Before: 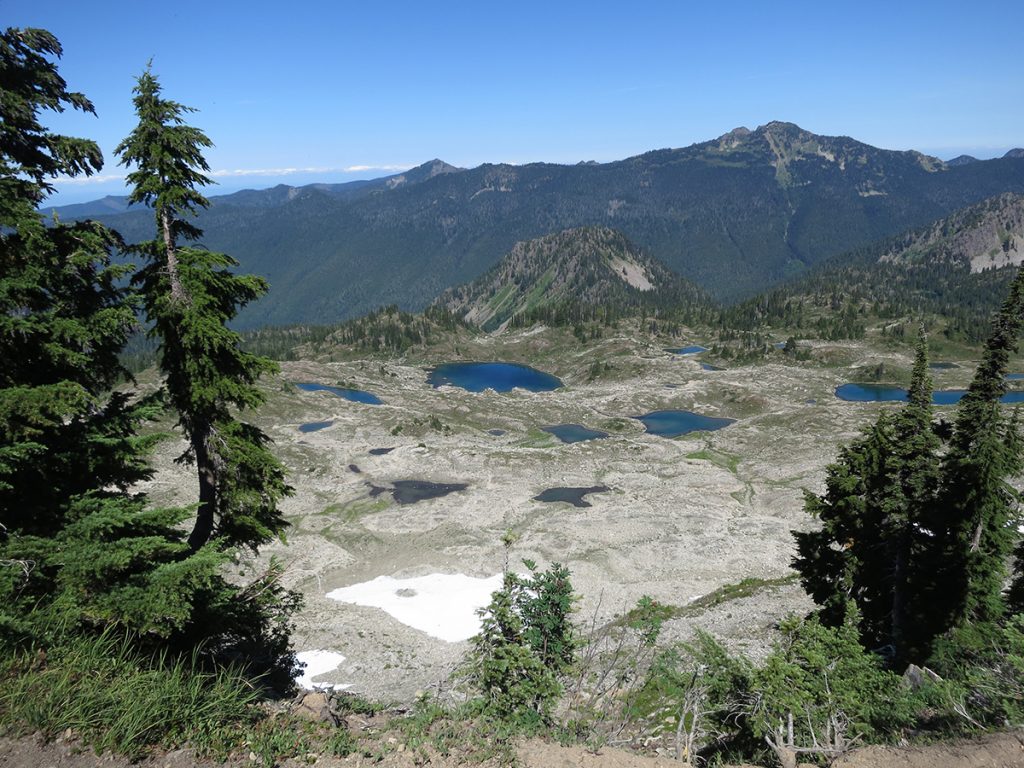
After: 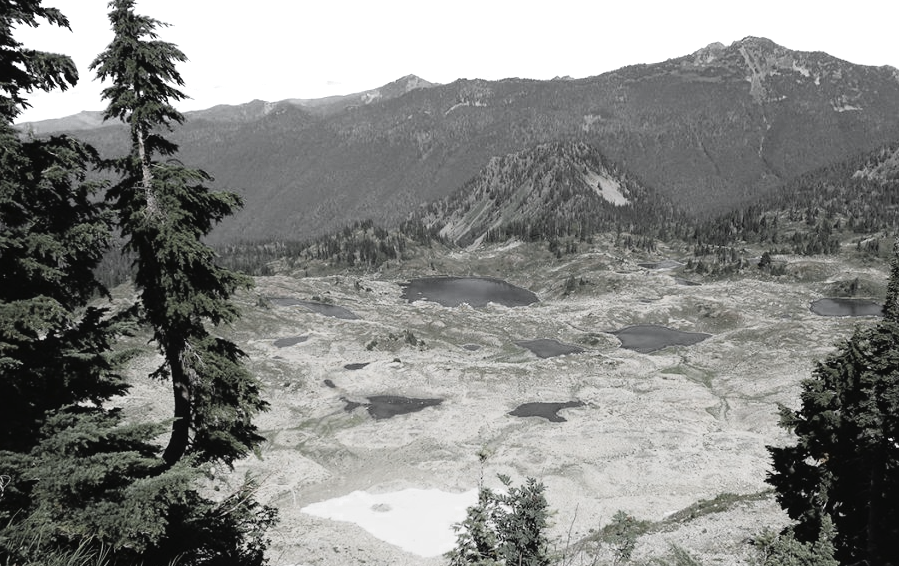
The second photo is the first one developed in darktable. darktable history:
color zones: curves: ch0 [(0, 0.613) (0.01, 0.613) (0.245, 0.448) (0.498, 0.529) (0.642, 0.665) (0.879, 0.777) (0.99, 0.613)]; ch1 [(0, 0.035) (0.121, 0.189) (0.259, 0.197) (0.415, 0.061) (0.589, 0.022) (0.732, 0.022) (0.857, 0.026) (0.991, 0.053)]
tone curve: curves: ch0 [(0, 0.022) (0.114, 0.088) (0.282, 0.316) (0.446, 0.511) (0.613, 0.693) (0.786, 0.843) (0.999, 0.949)]; ch1 [(0, 0) (0.395, 0.343) (0.463, 0.427) (0.486, 0.474) (0.503, 0.5) (0.535, 0.522) (0.555, 0.566) (0.594, 0.614) (0.755, 0.793) (1, 1)]; ch2 [(0, 0) (0.369, 0.388) (0.449, 0.431) (0.501, 0.5) (0.528, 0.517) (0.561, 0.59) (0.612, 0.646) (0.697, 0.721) (1, 1)], color space Lab, linked channels, preserve colors none
crop and rotate: left 2.458%, top 11.121%, right 9.663%, bottom 15.062%
